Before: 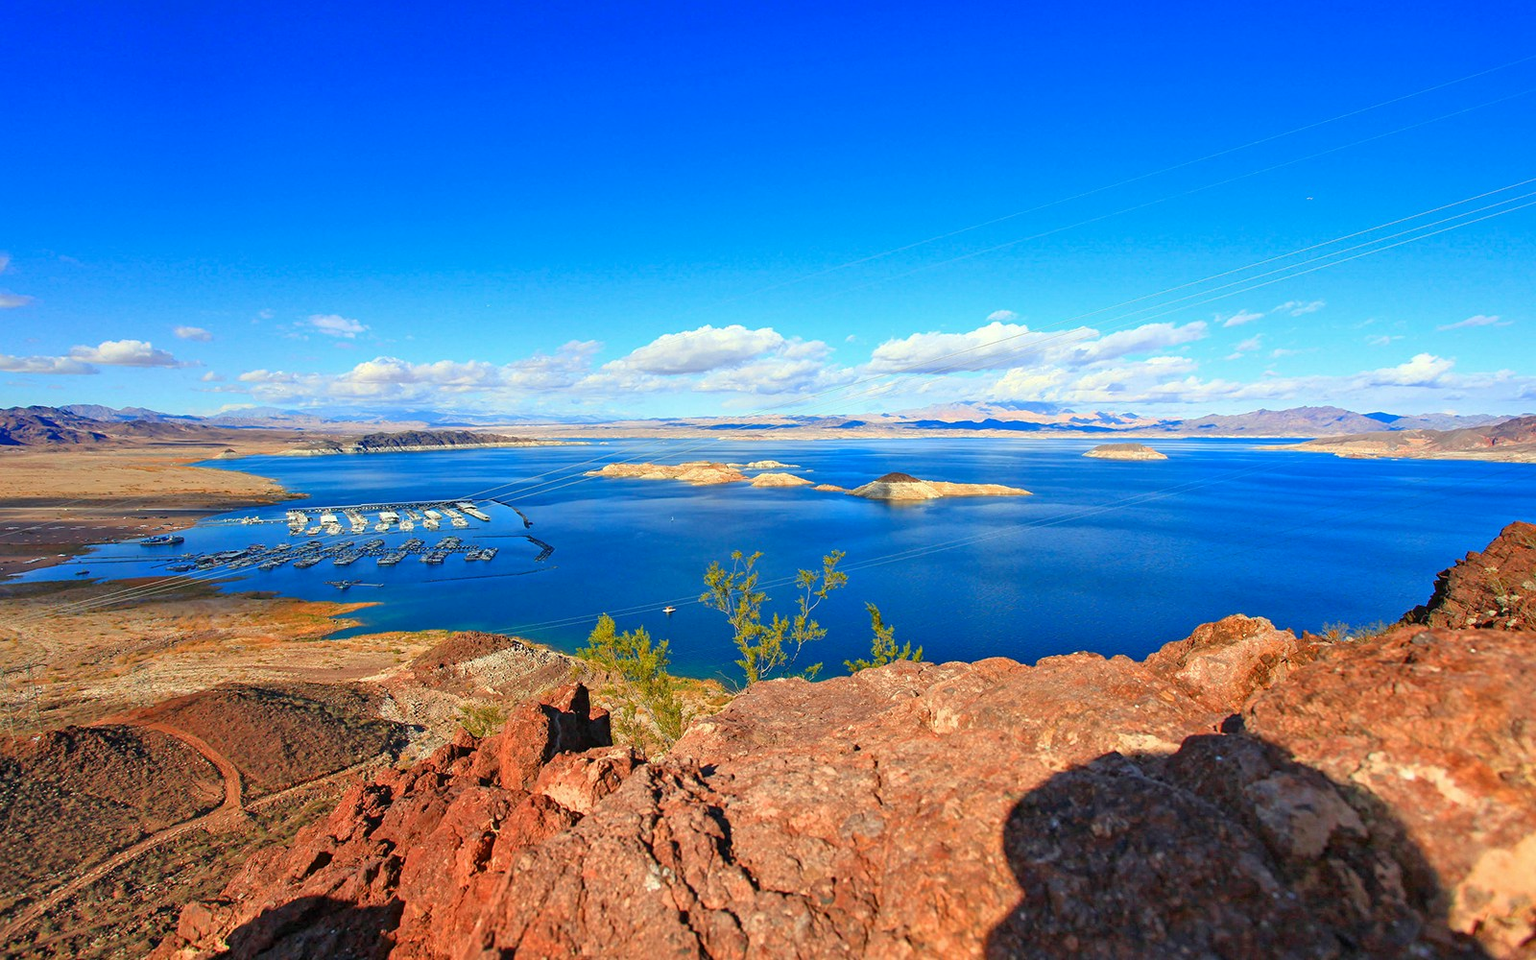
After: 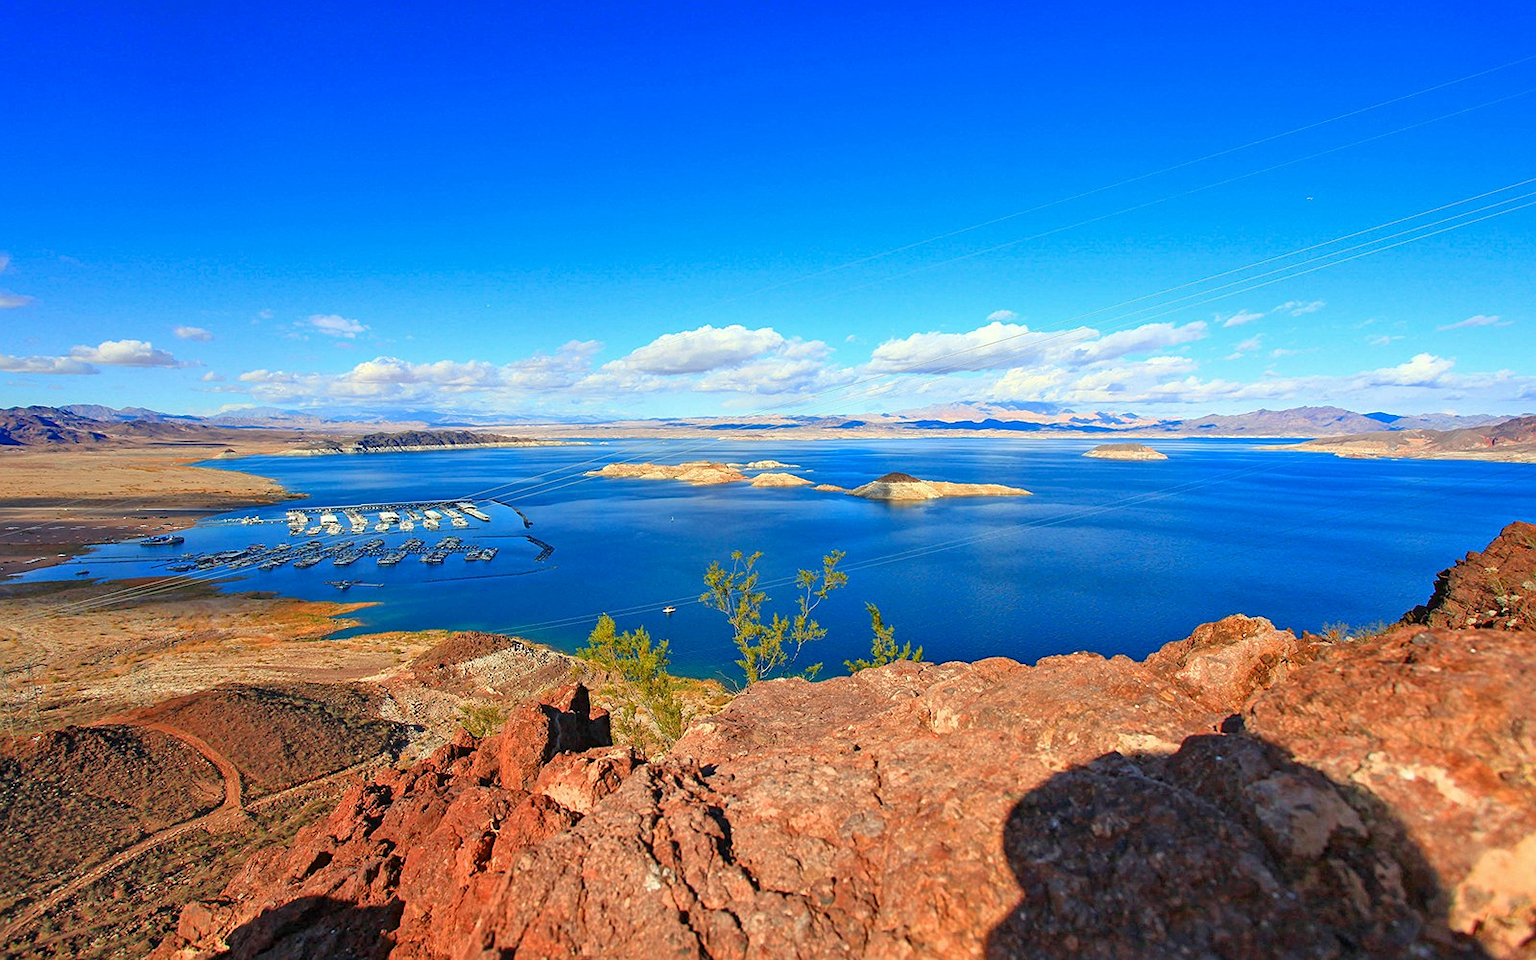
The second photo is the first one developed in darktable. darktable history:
sharpen: radius 1.243, amount 0.293, threshold 0.008
